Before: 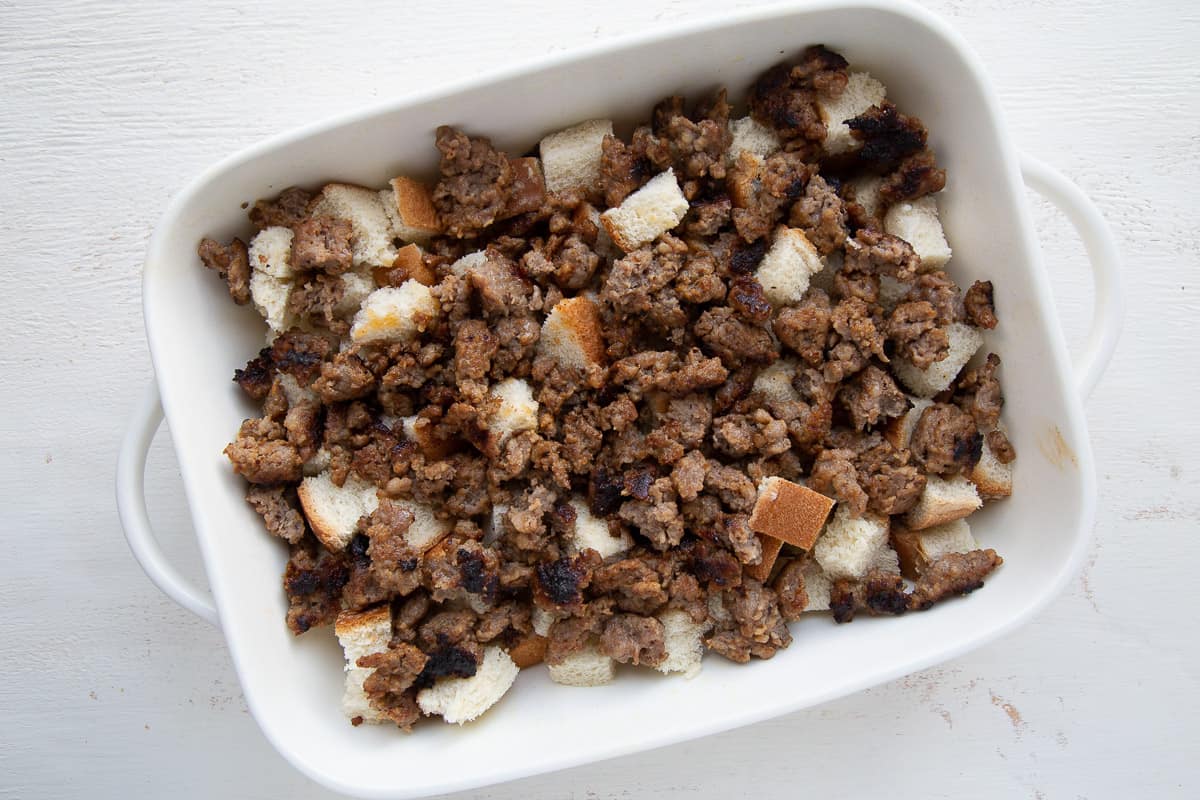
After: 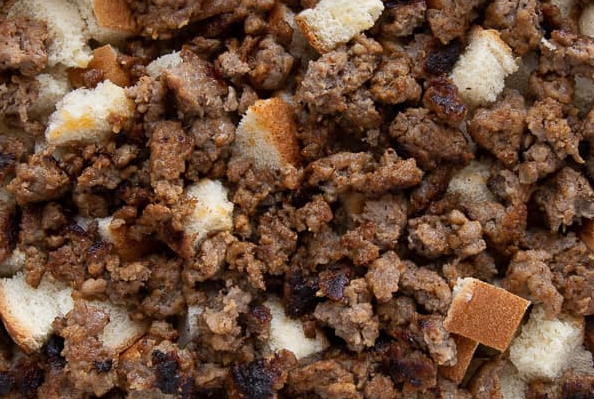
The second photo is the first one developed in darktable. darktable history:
crop: left 25.429%, top 24.923%, right 24.988%, bottom 25.184%
